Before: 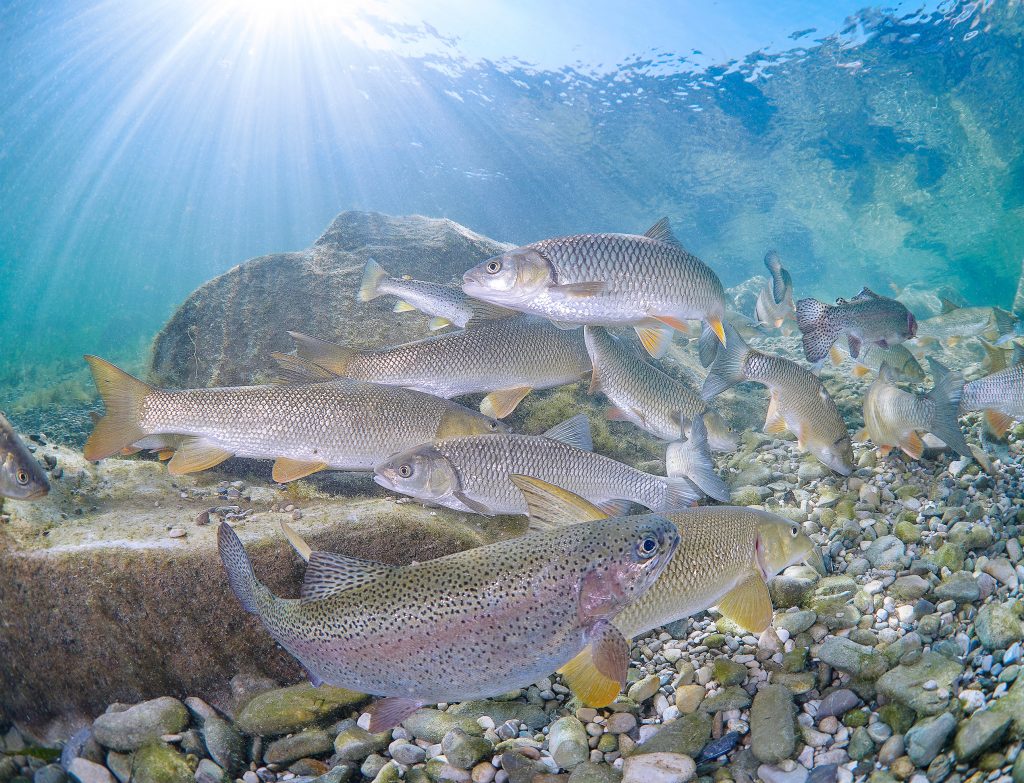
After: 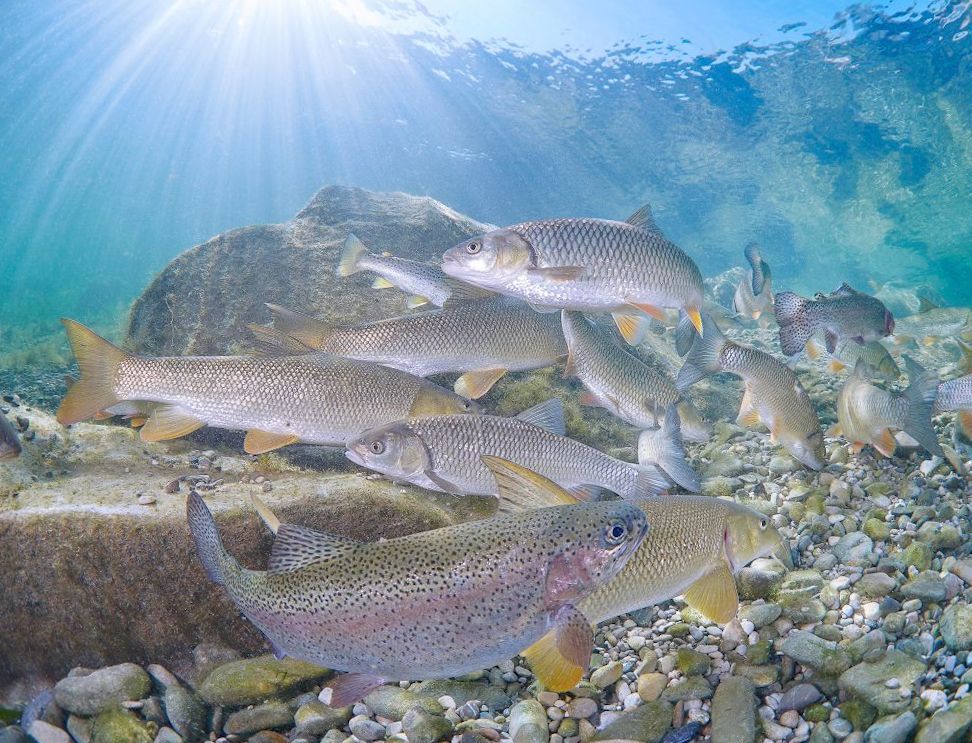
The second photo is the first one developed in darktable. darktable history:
crop and rotate: angle -2.38°
rgb curve: curves: ch0 [(0, 0) (0.093, 0.159) (0.241, 0.265) (0.414, 0.42) (1, 1)], compensate middle gray true, preserve colors basic power
